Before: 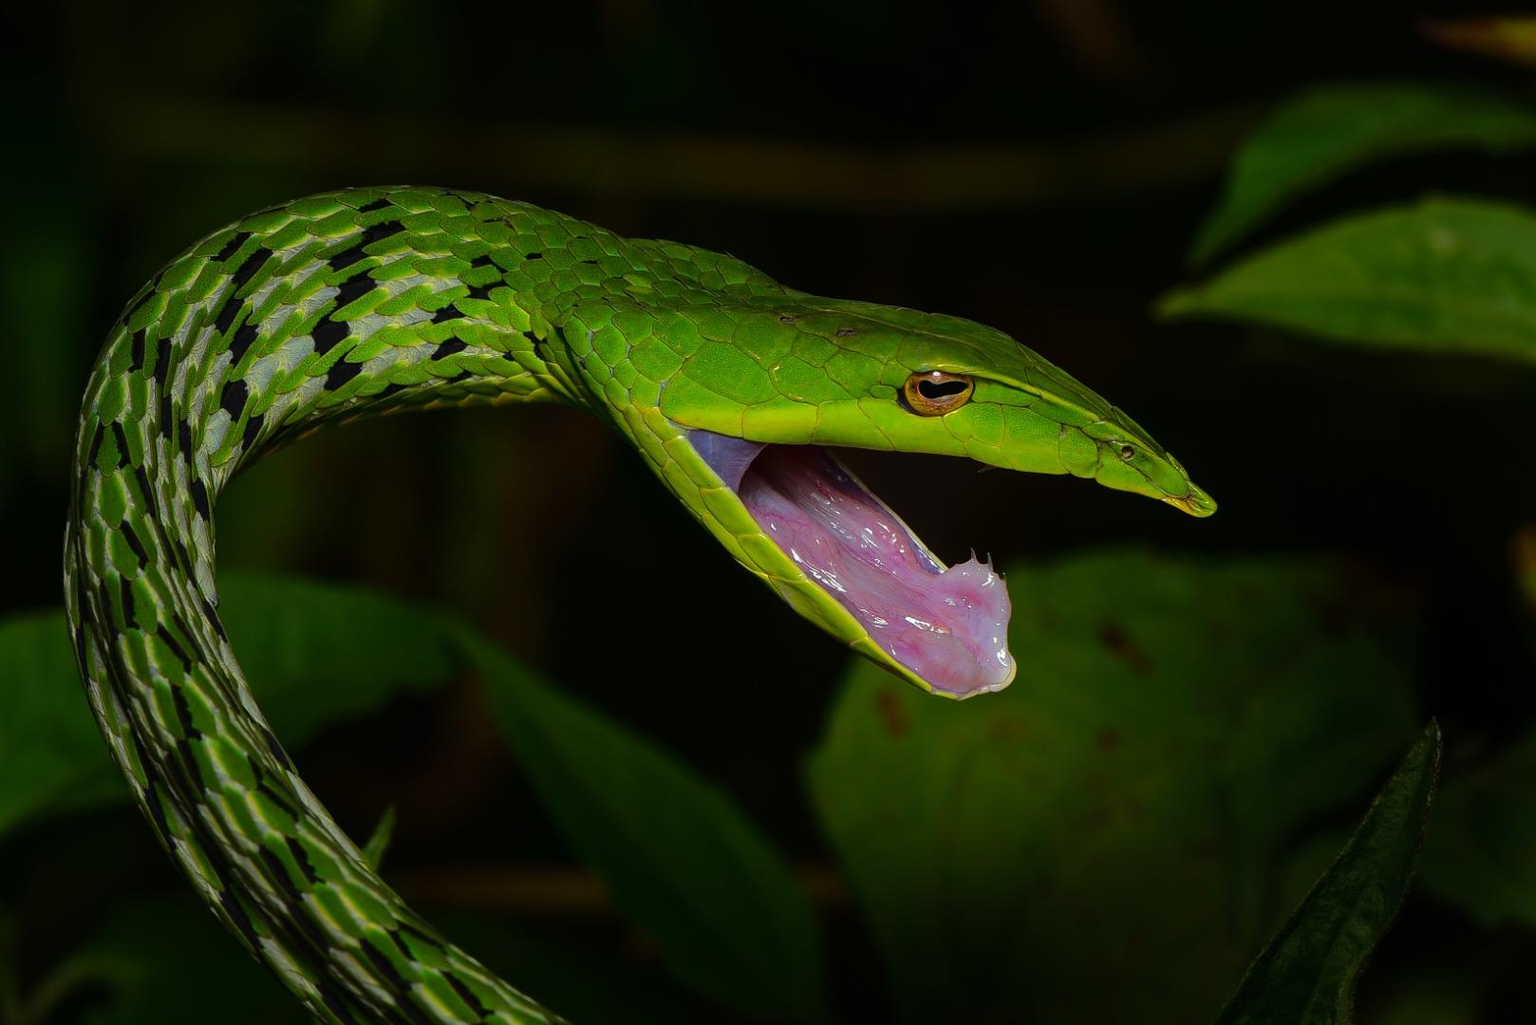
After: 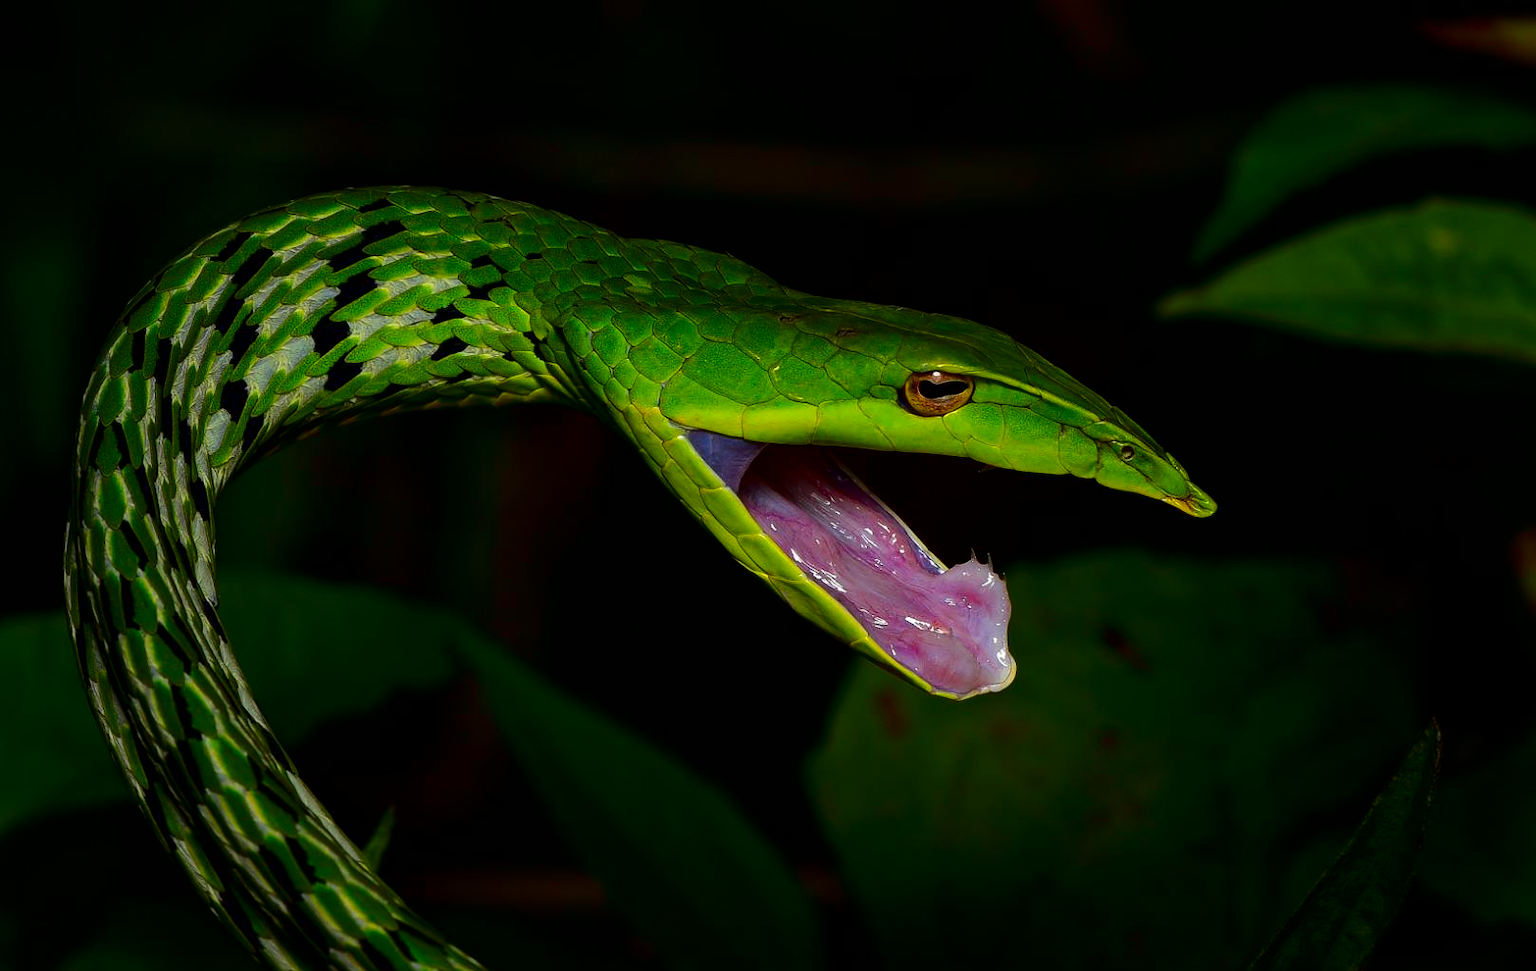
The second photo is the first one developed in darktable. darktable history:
local contrast: mode bilateral grid, contrast 21, coarseness 50, detail 119%, midtone range 0.2
contrast brightness saturation: contrast 0.195, brightness -0.11, saturation 0.211
crop and rotate: top 0.003%, bottom 5.231%
